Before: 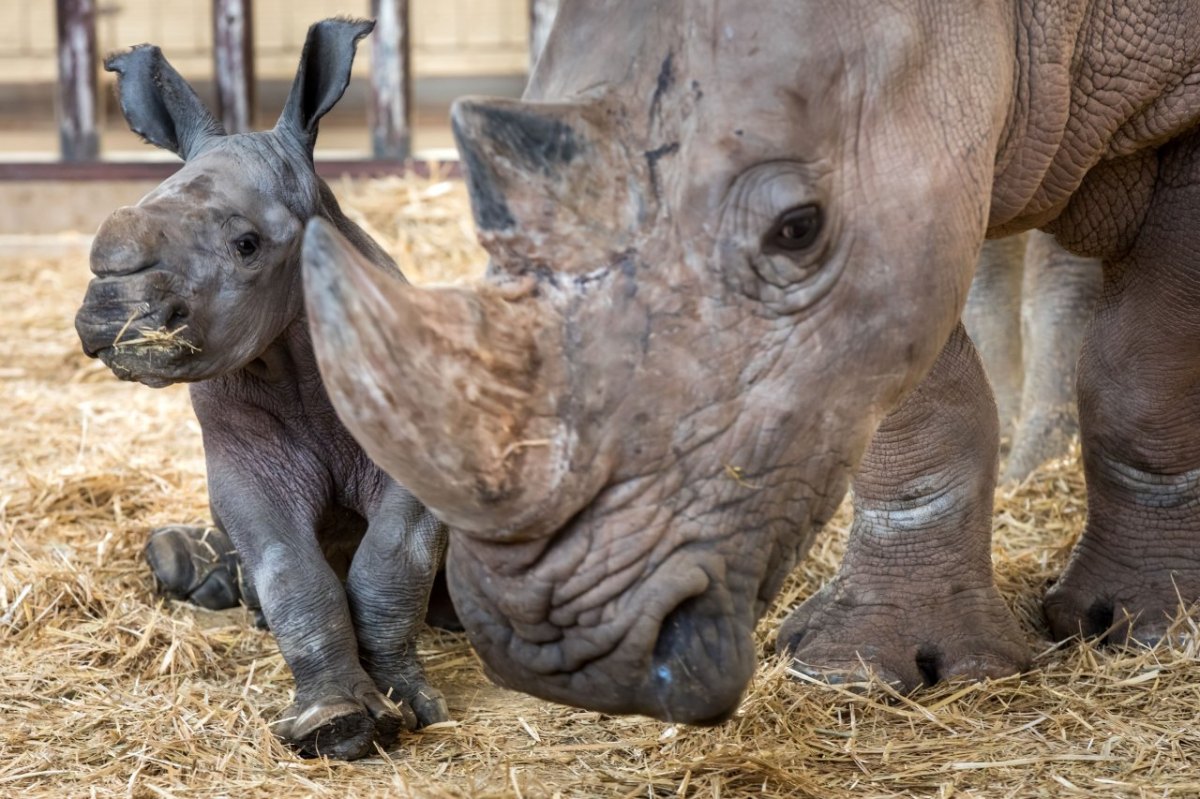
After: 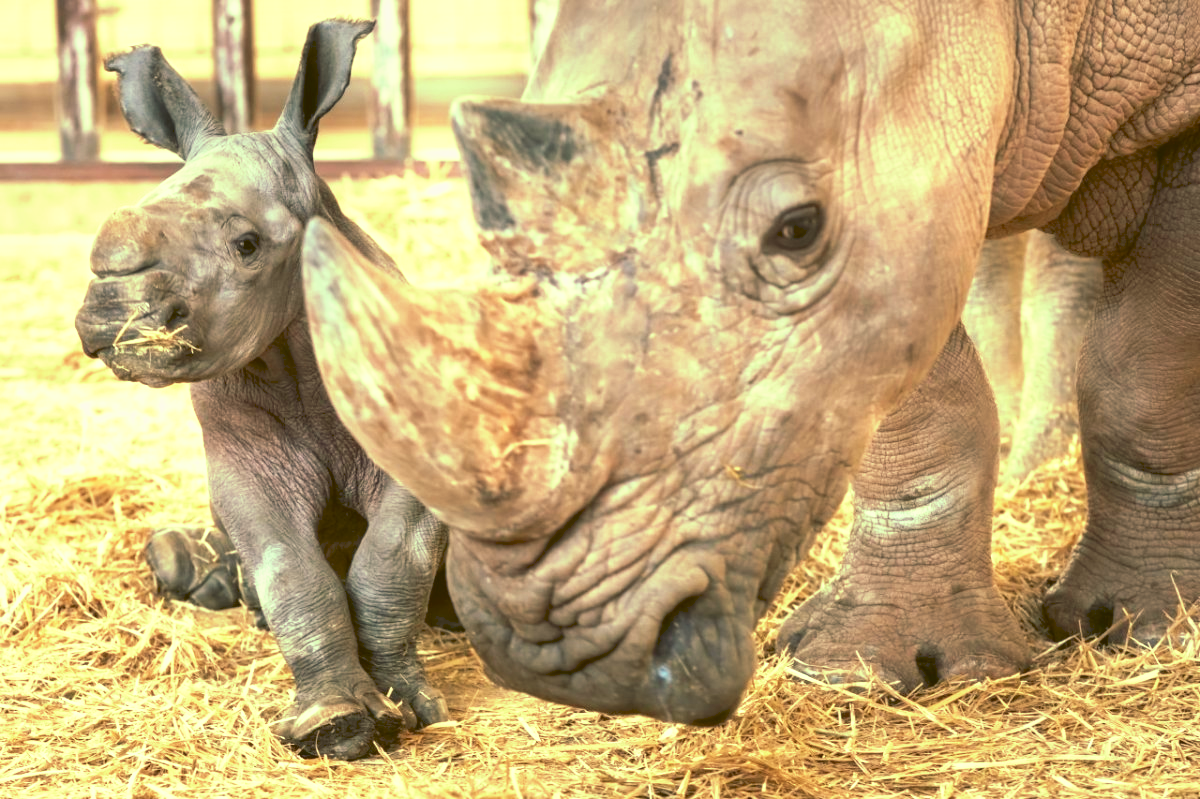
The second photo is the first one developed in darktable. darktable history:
tone curve: curves: ch0 [(0, 0) (0.003, 0.115) (0.011, 0.133) (0.025, 0.157) (0.044, 0.182) (0.069, 0.209) (0.1, 0.239) (0.136, 0.279) (0.177, 0.326) (0.224, 0.379) (0.277, 0.436) (0.335, 0.507) (0.399, 0.587) (0.468, 0.671) (0.543, 0.75) (0.623, 0.837) (0.709, 0.916) (0.801, 0.978) (0.898, 0.985) (1, 1)], preserve colors none
color look up table: target L [73.22, 94.36, 94.02, 78.98, 95.47, 72.57, 77.84, 68.6, 67.54, 64.82, 60.02, 50.01, 49.94, 200.29, 94.58, 65.14, 69.66, 59.72, 64.19, 44.21, 48.49, 48.52, 36.03, 40.43, 34.58, 22.62, 24.21, 95.01, 69.93, 63.53, 66.4, 41.53, 51.77, 40.97, 38.65, 39.13, 35.97, 37.67, 34.03, 12.4, 3.168, 80.39, 71.56, 77.64, 69.09, 67.55, 51.38, 39.23, 10.56], target a [-16.91, -62.66, -65.59, -24.92, -53.23, -45.29, -24.67, -71.76, -64.87, -71.78, -14.63, -44.93, -3.649, 0, -58.08, 14.58, -0.505, 15.56, 3.408, 52.81, 29.3, 26.1, 62.99, 62.36, 58.58, 7.778, 42.75, -51.97, 15.31, 15.33, 13.79, 73, 42.4, -6.917, 70.73, 14.19, 3.608, 58.73, -0.333, 43.41, 16.5, -3.135, -38.73, -15.56, -53.75, -16.22, -46.35, -25.86, -15.37], target b [81.15, 85.12, 102.77, 84.31, 51.71, 39.84, 53.9, 45.62, 27.25, 69.54, 67.55, 46.75, 49.51, 0, 67.7, 28.48, 63.48, 63.05, 41.83, 21.8, 61.25, 25.75, 57.72, 14.7, 51.22, 35.7, 28.26, 49.24, -4.098, -13.78, 20.38, -30.88, -22.54, -32.47, -51.04, -6.18, -56.99, -7.974, 13.6, -74.23, -29.13, 11.23, -2.624, 6.763, -6.531, 11.75, 18.69, -7.61, 5.68], num patches 49
